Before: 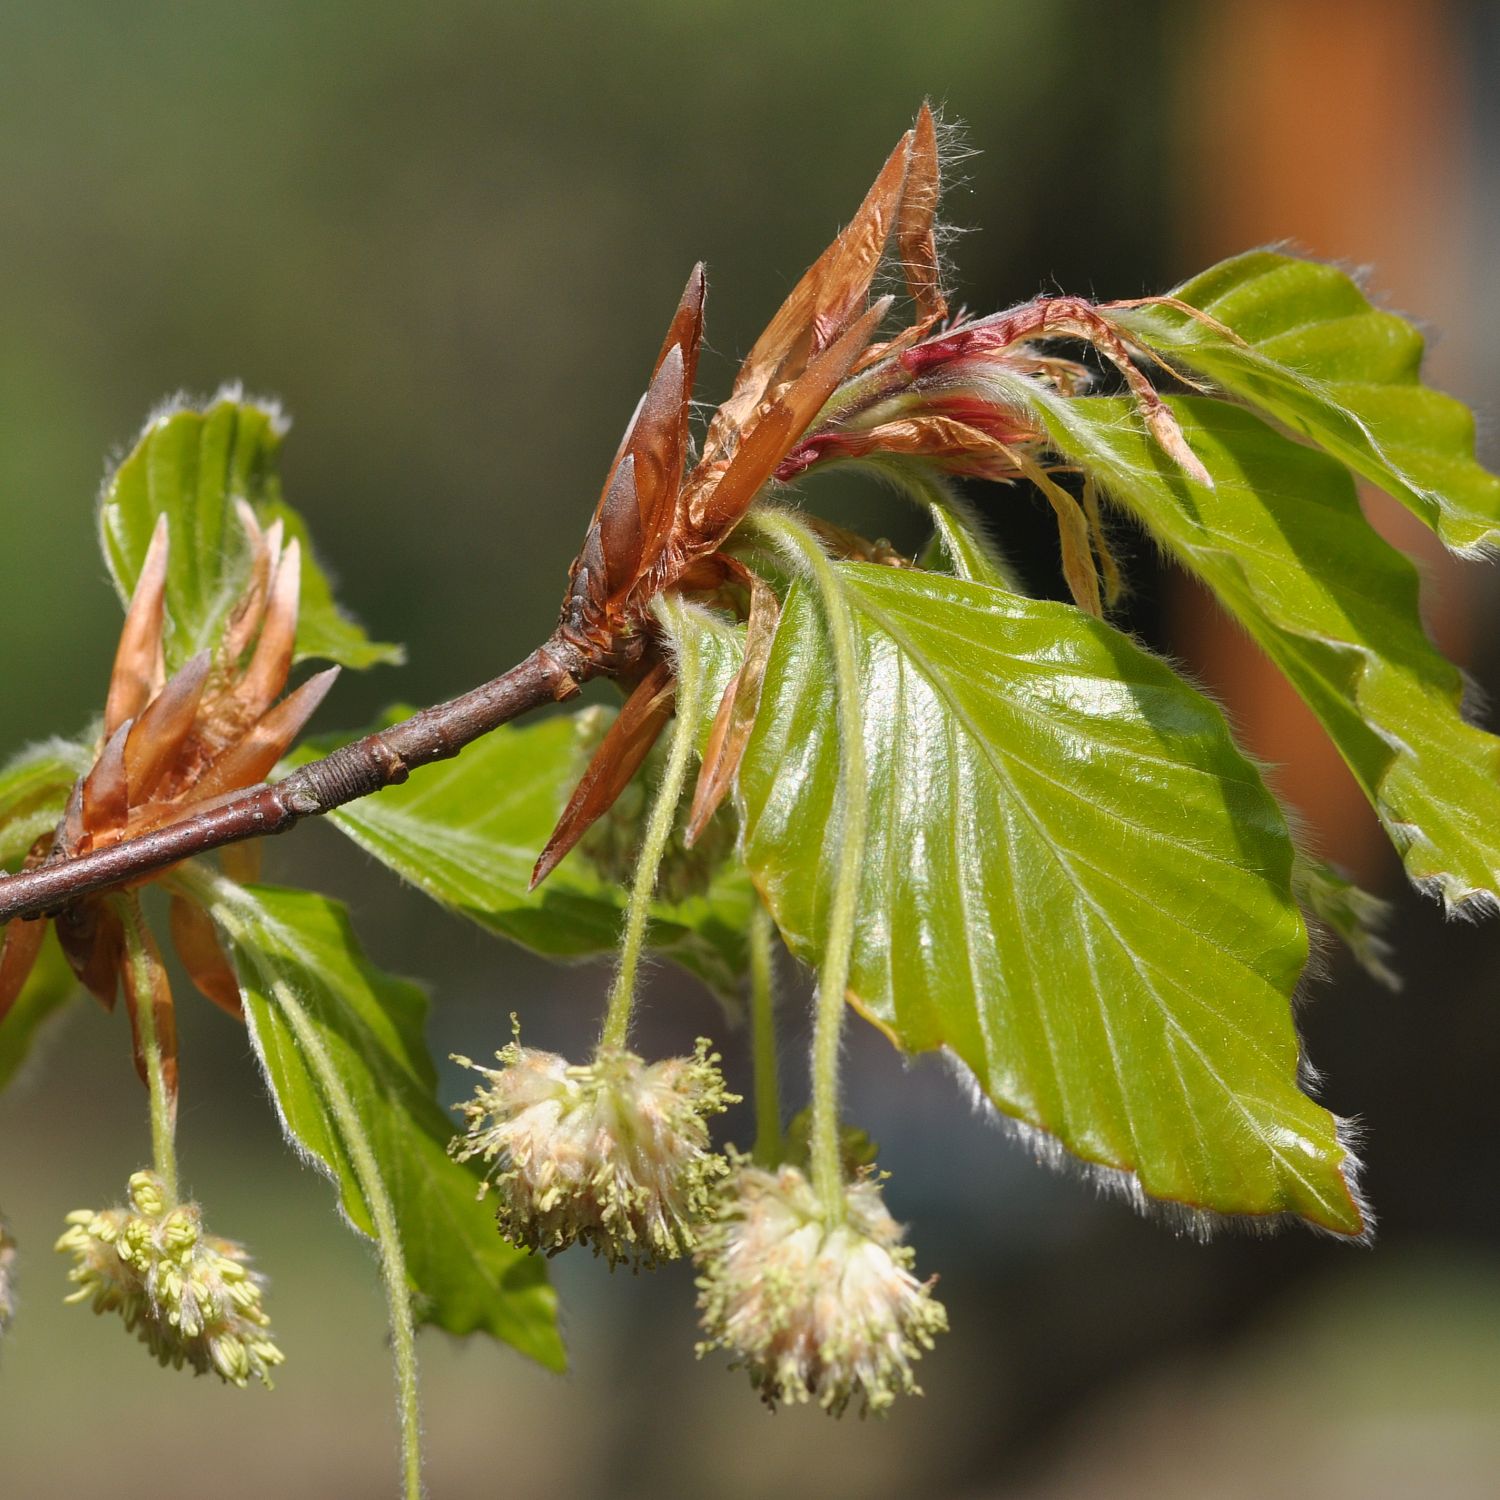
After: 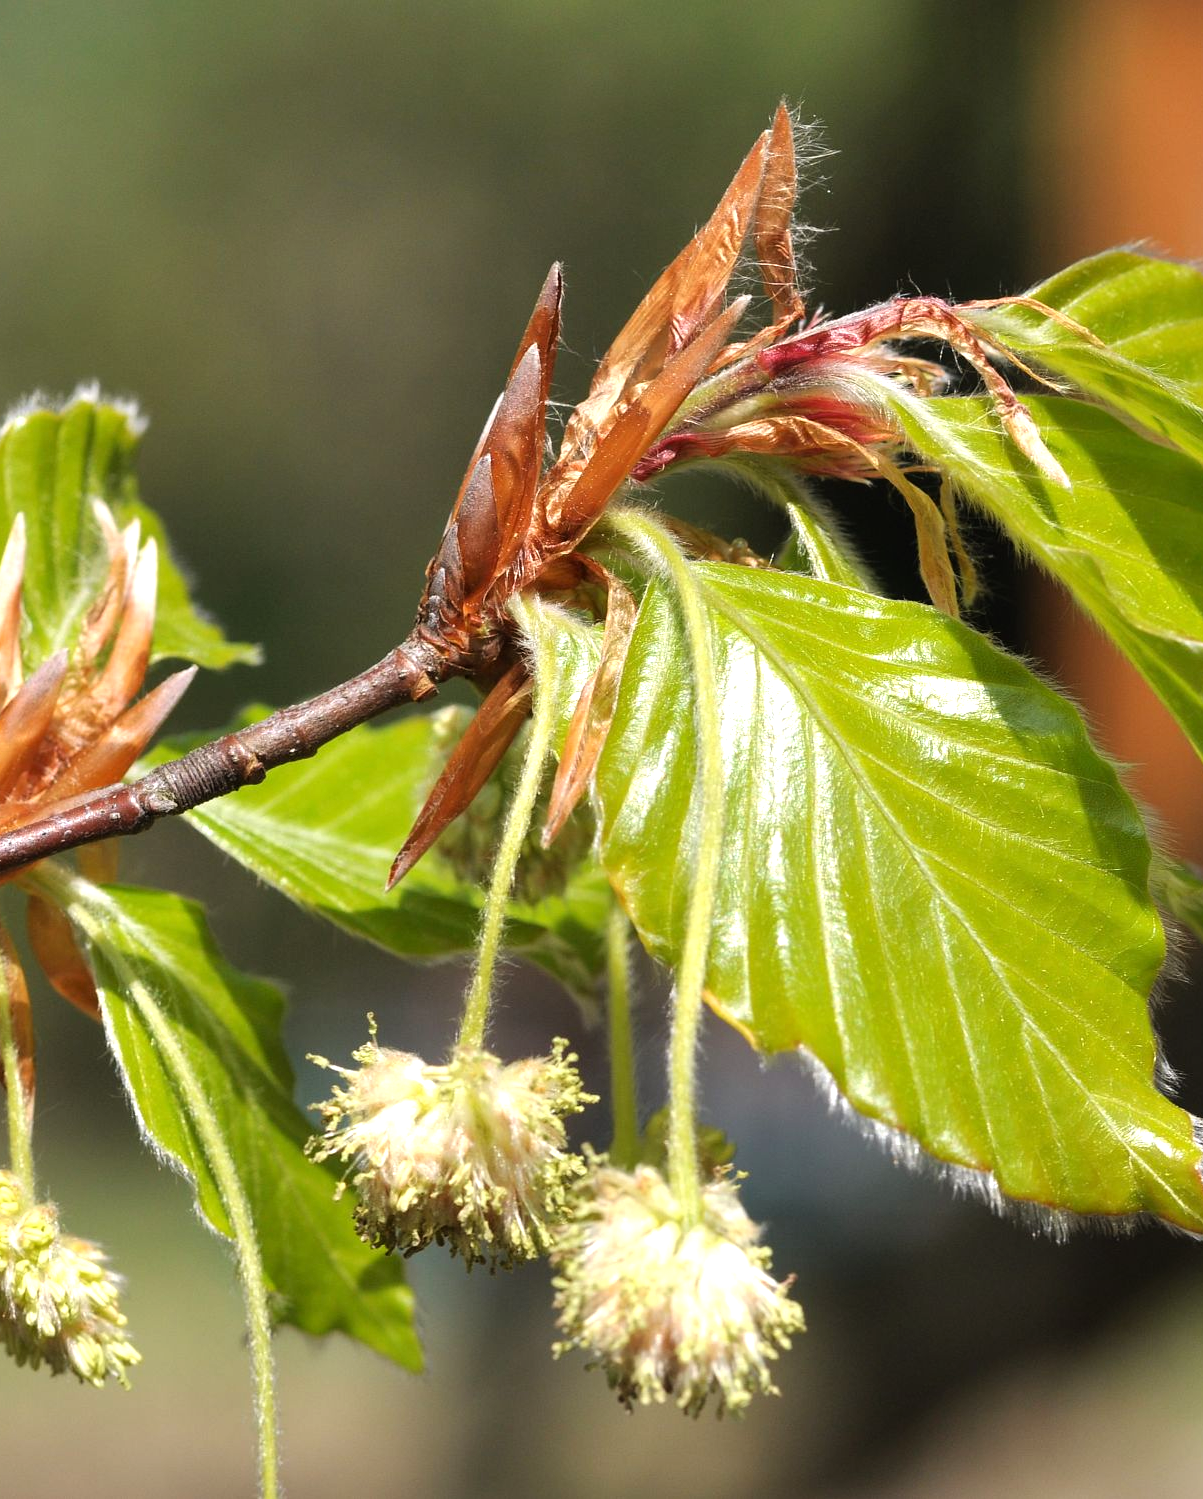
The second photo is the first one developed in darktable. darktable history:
crop and rotate: left 9.553%, right 10.203%
tone equalizer: -8 EV -0.75 EV, -7 EV -0.666 EV, -6 EV -0.573 EV, -5 EV -0.38 EV, -3 EV 0.388 EV, -2 EV 0.6 EV, -1 EV 0.699 EV, +0 EV 0.766 EV
